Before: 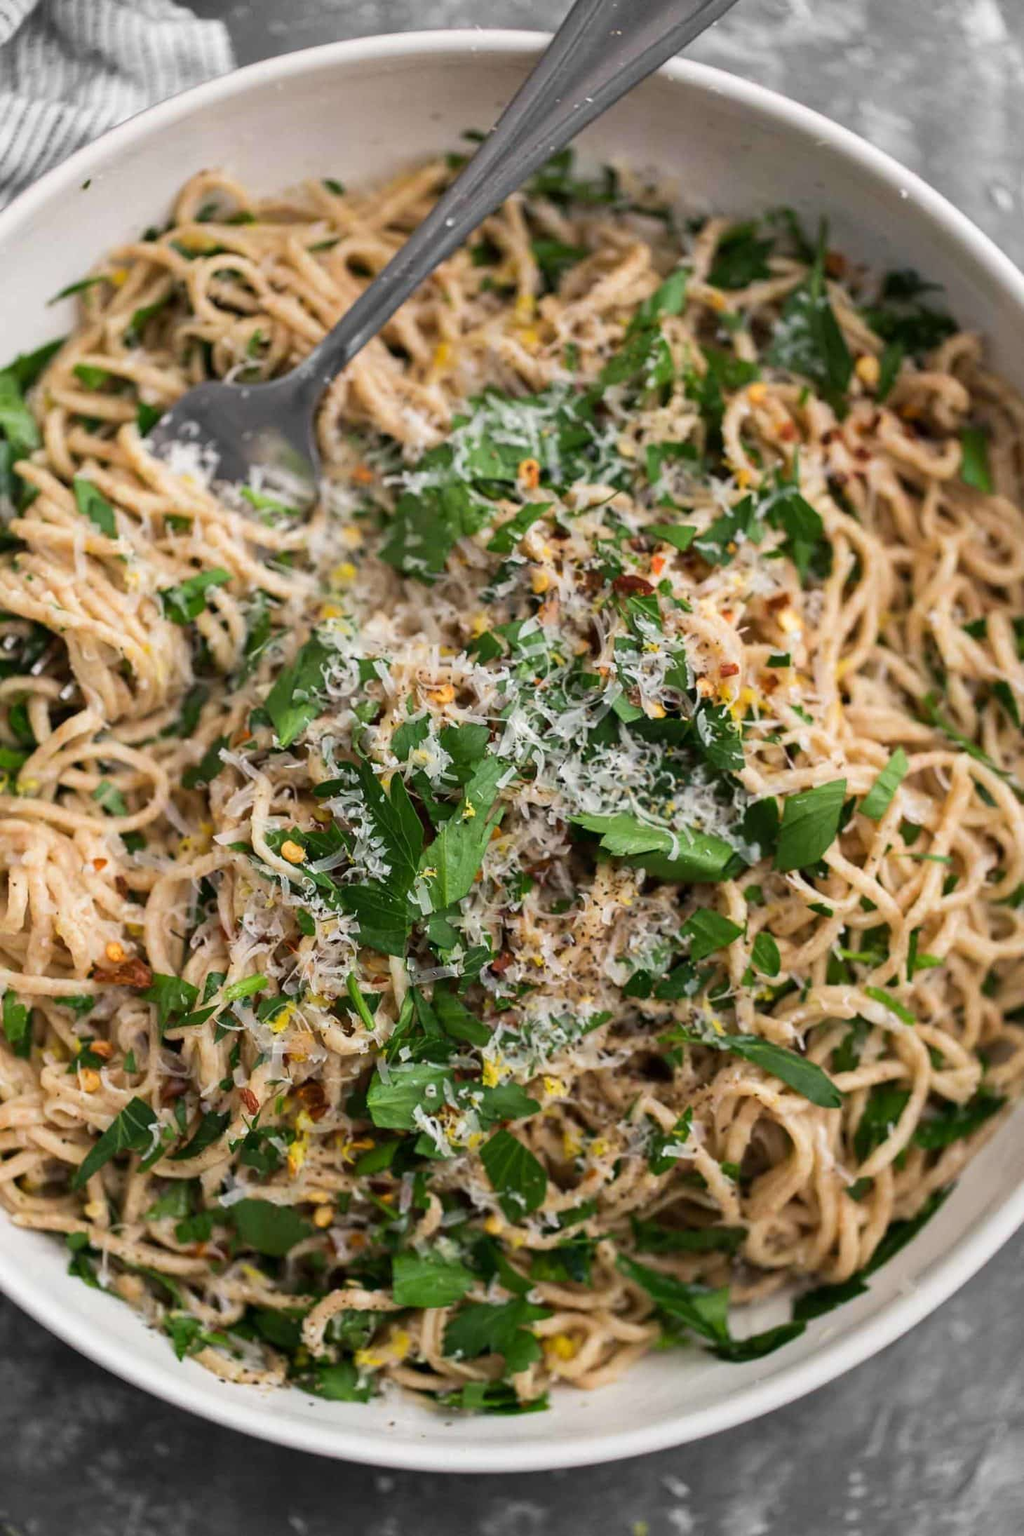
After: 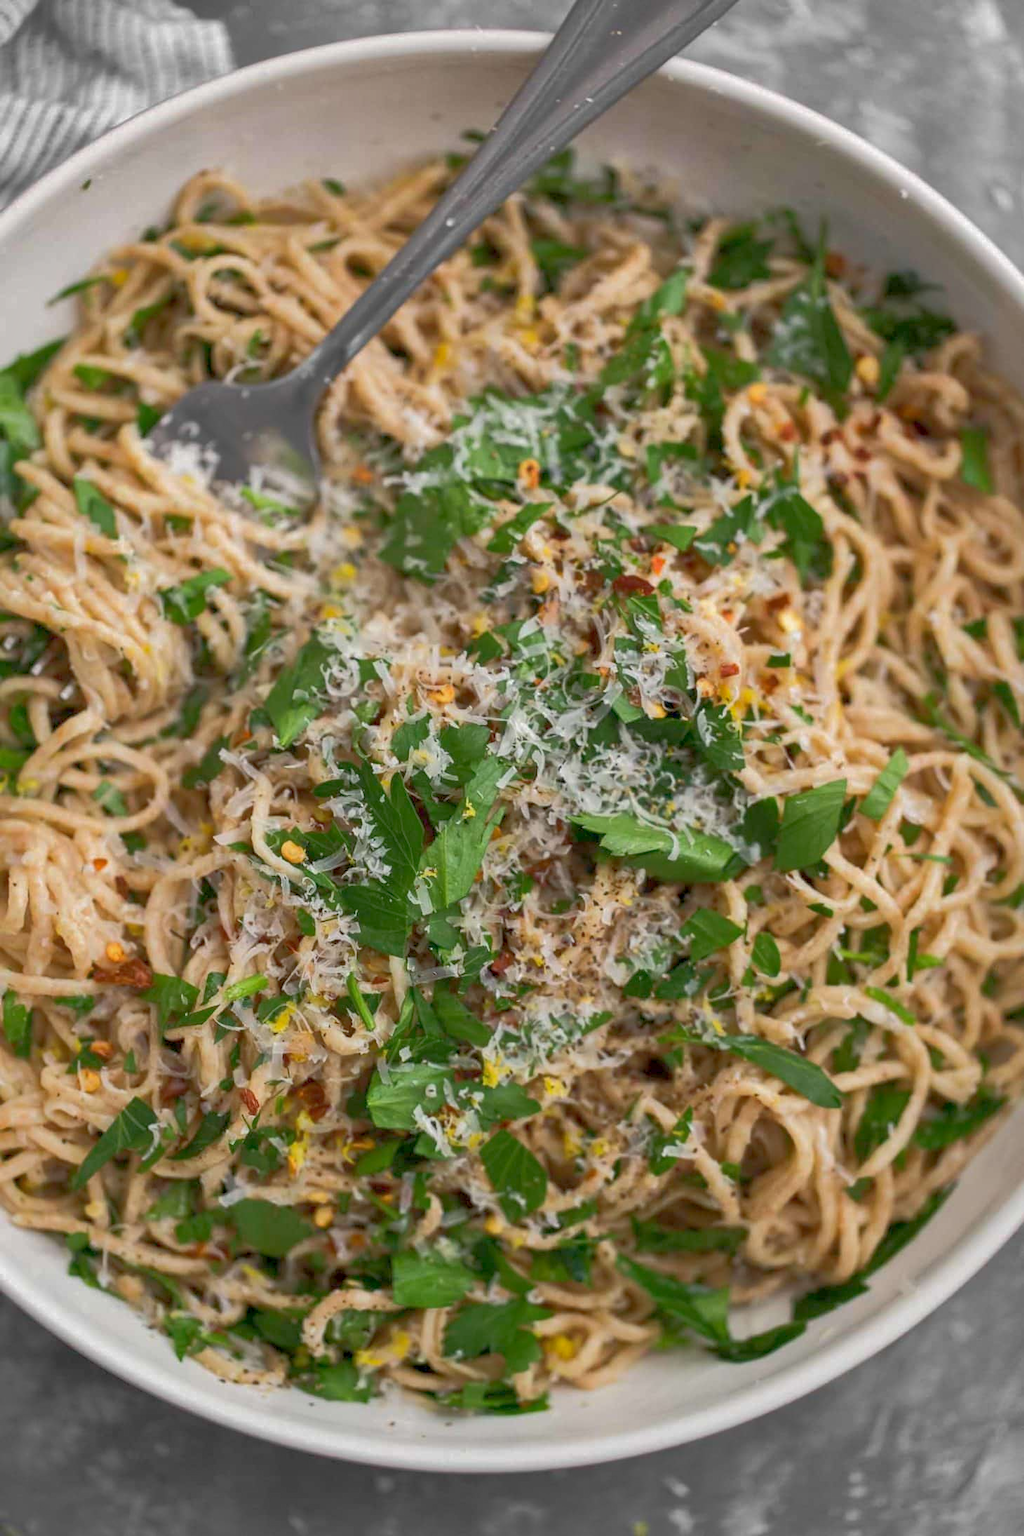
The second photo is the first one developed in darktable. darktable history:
rgb curve: curves: ch0 [(0, 0) (0.072, 0.166) (0.217, 0.293) (0.414, 0.42) (1, 1)], compensate middle gray true, preserve colors basic power
exposure: black level correction 0.001, exposure 0.014 EV, compensate highlight preservation false
shadows and highlights: highlights -60
